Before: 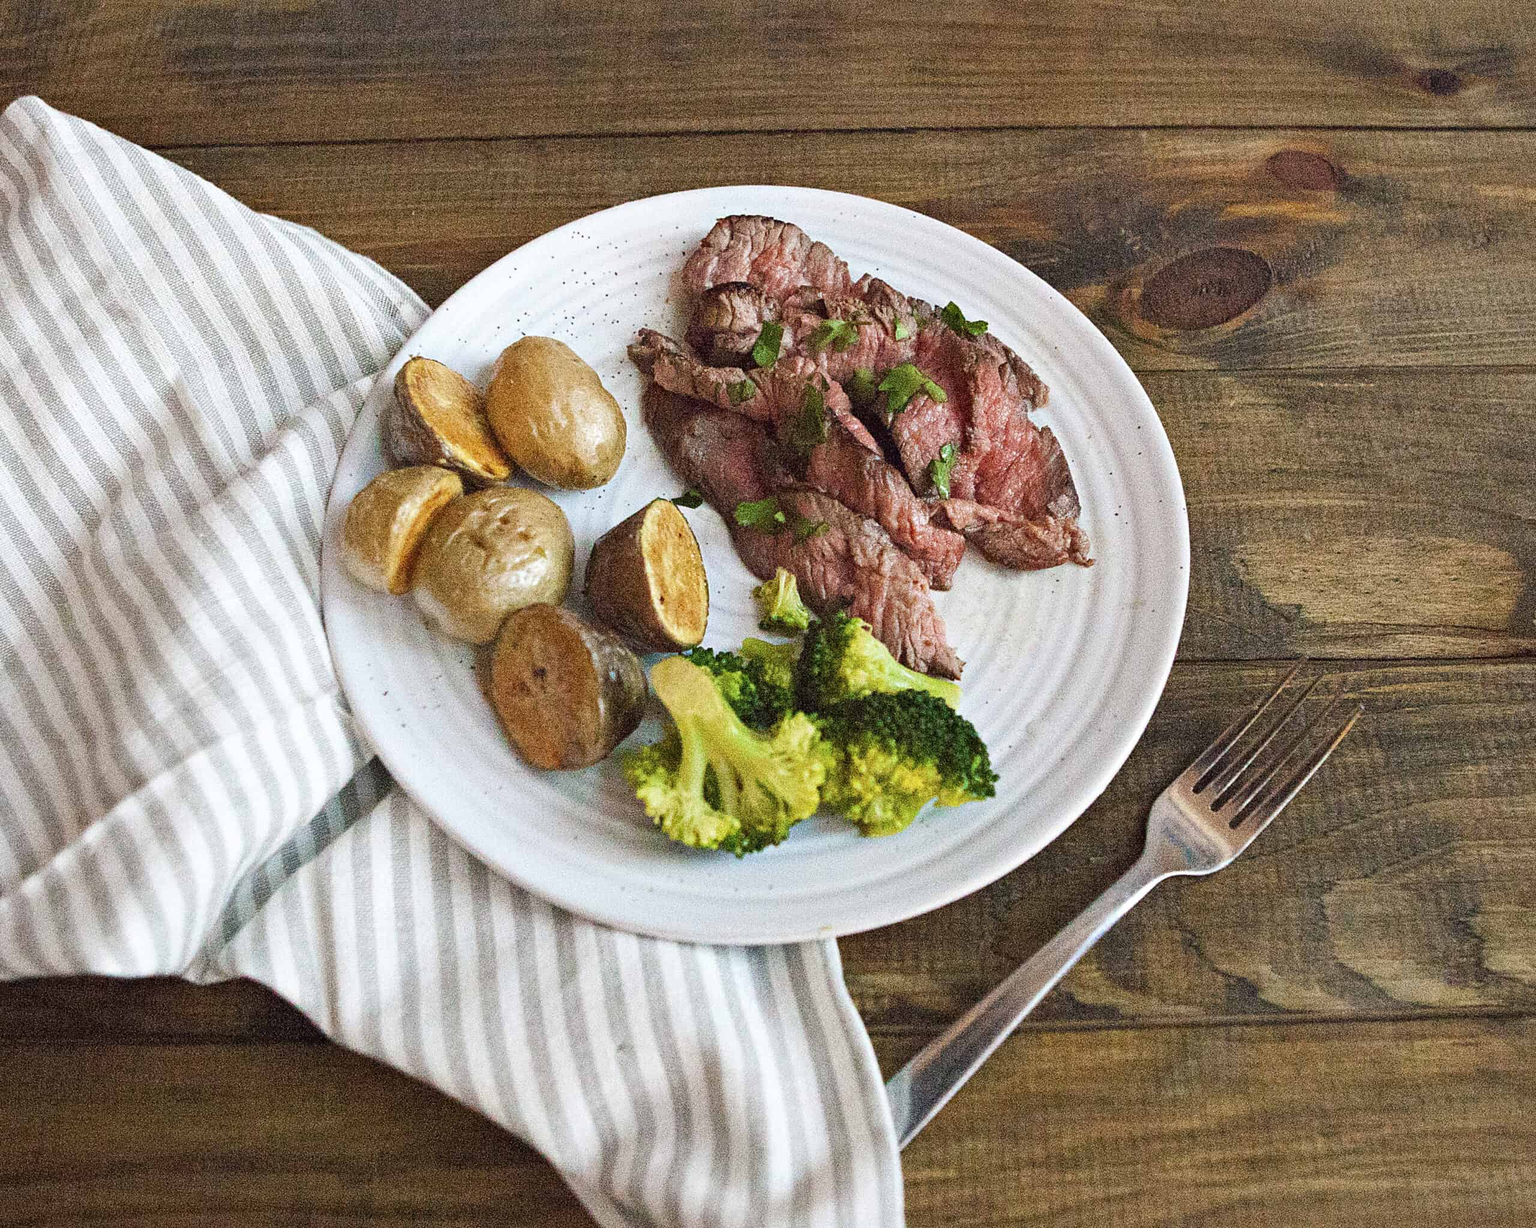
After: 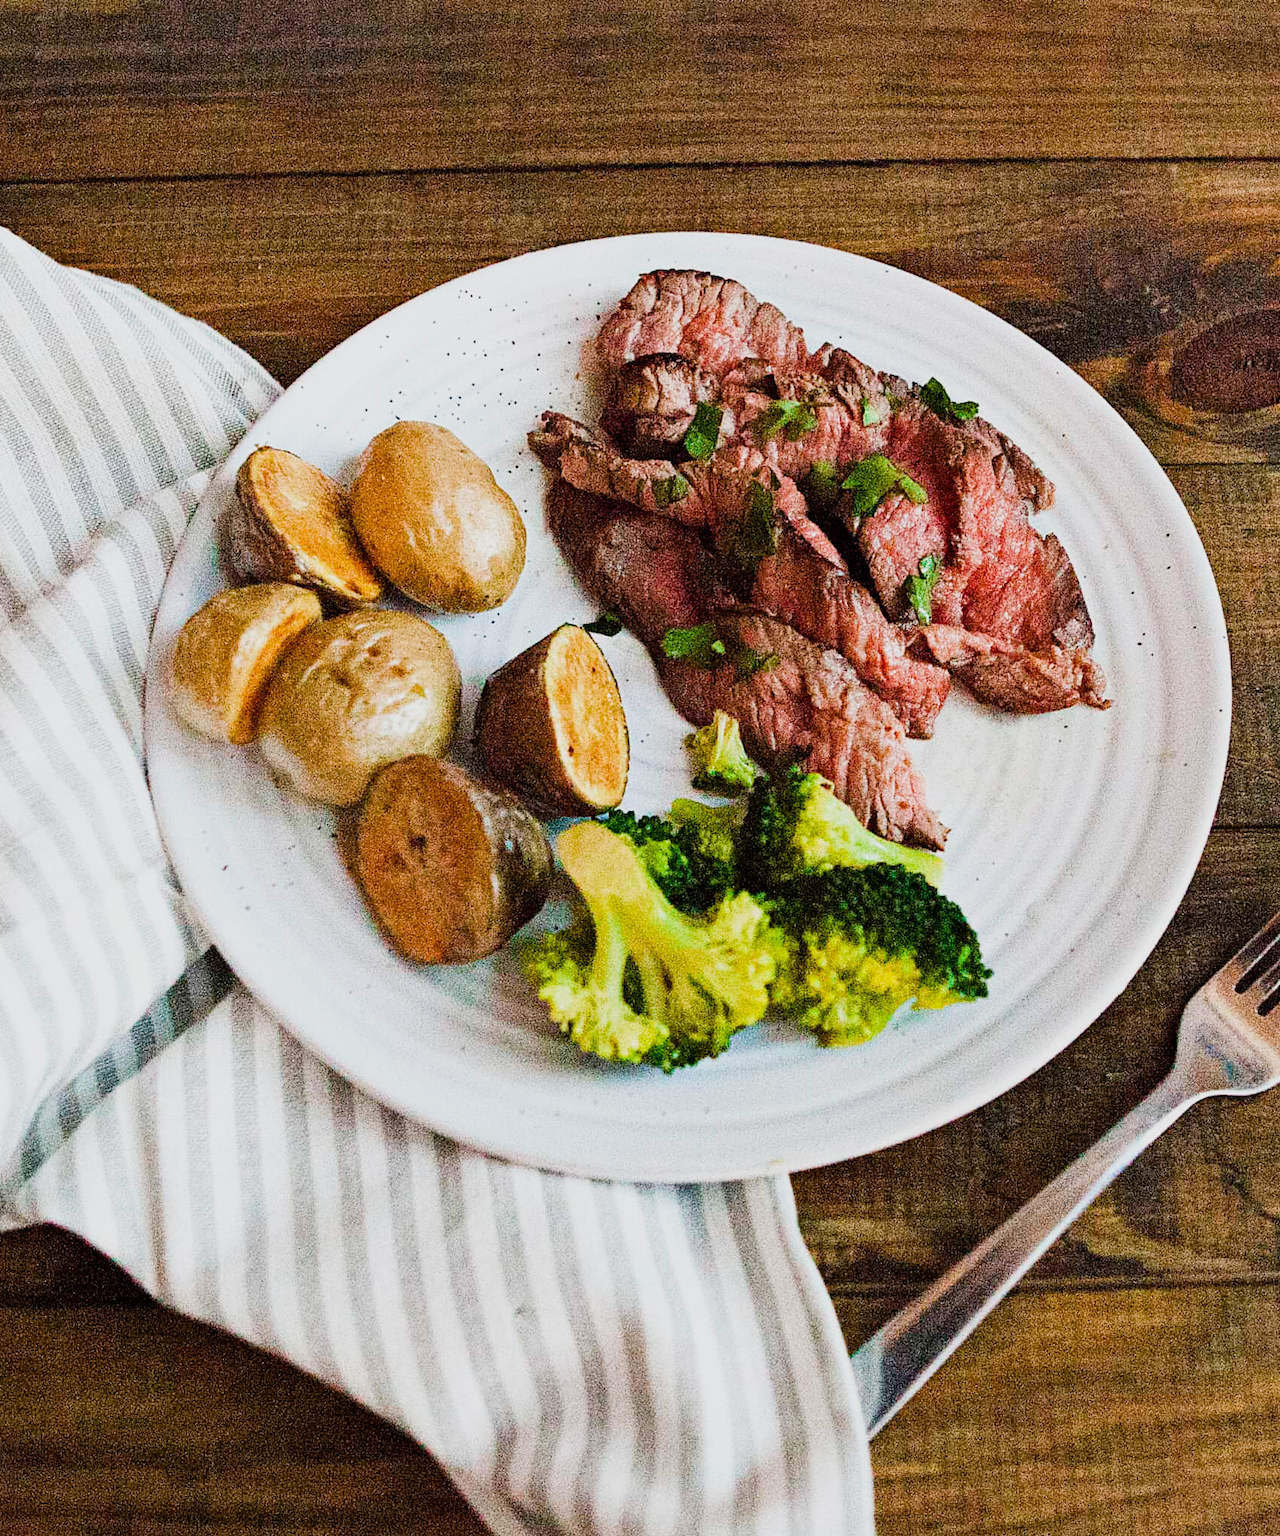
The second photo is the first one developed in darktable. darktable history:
crop and rotate: left 13.409%, right 19.924%
sigmoid: contrast 1.7
